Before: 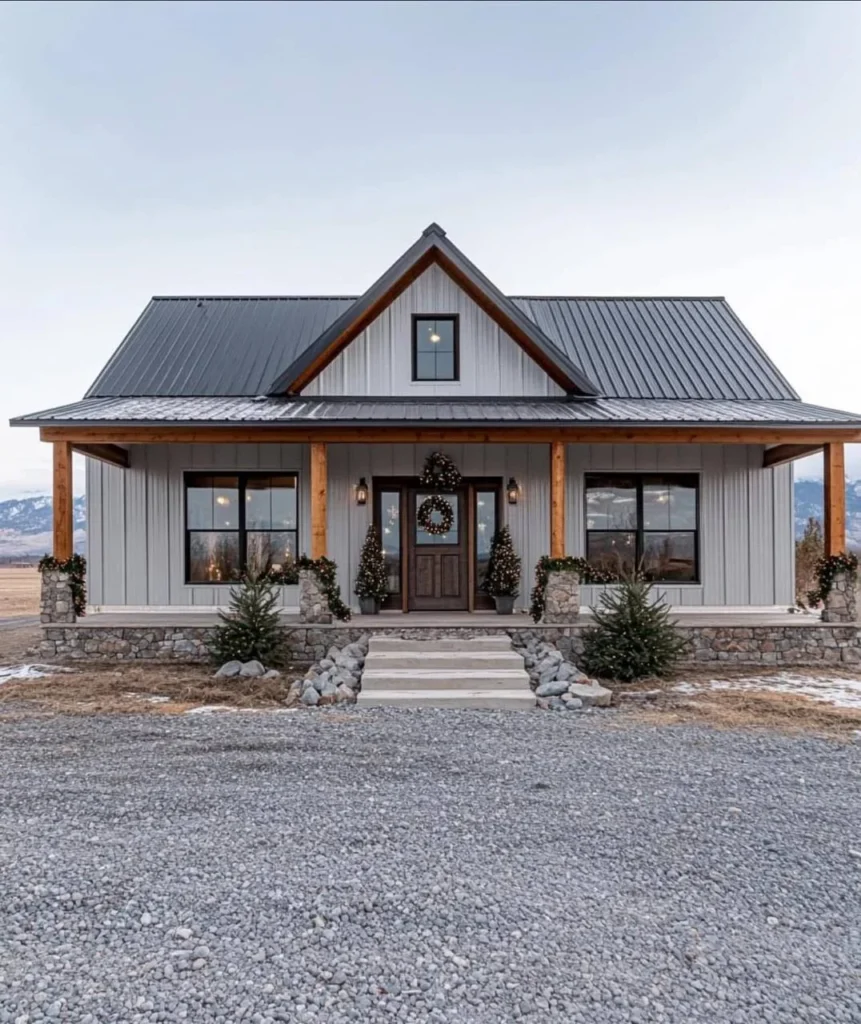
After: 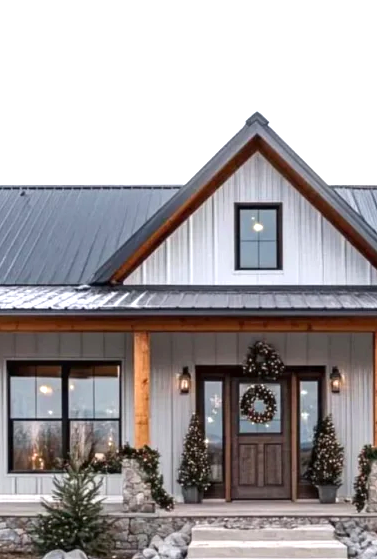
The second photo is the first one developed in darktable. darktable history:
crop: left 20.588%, top 10.883%, right 35.512%, bottom 34.431%
exposure: black level correction 0, exposure 0.889 EV, compensate exposure bias true, compensate highlight preservation false
